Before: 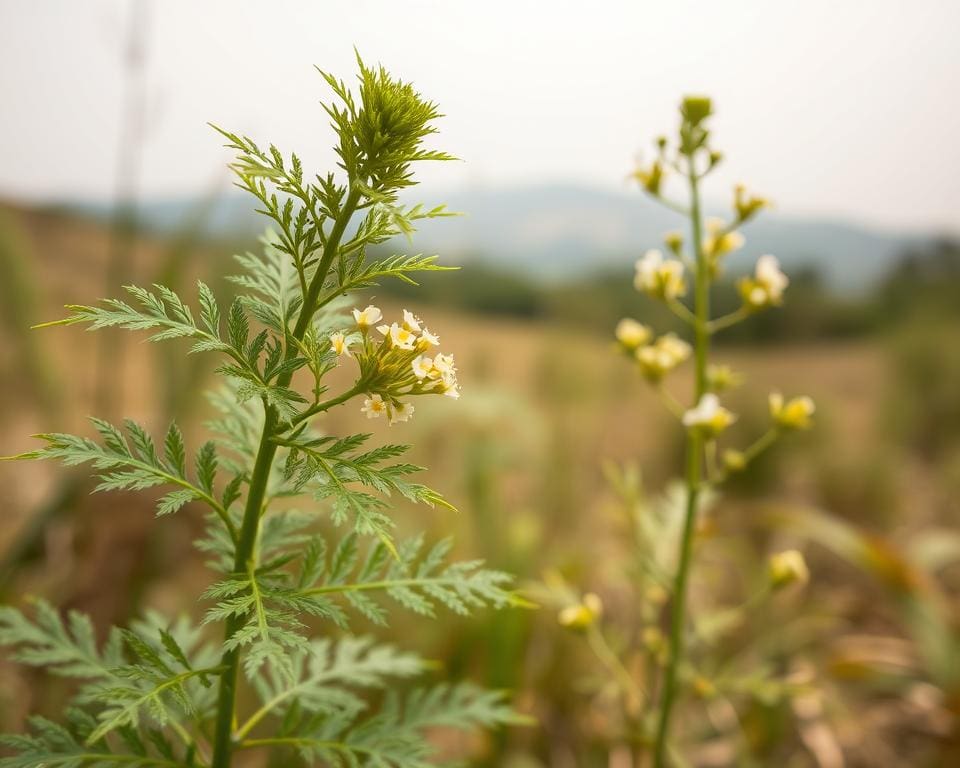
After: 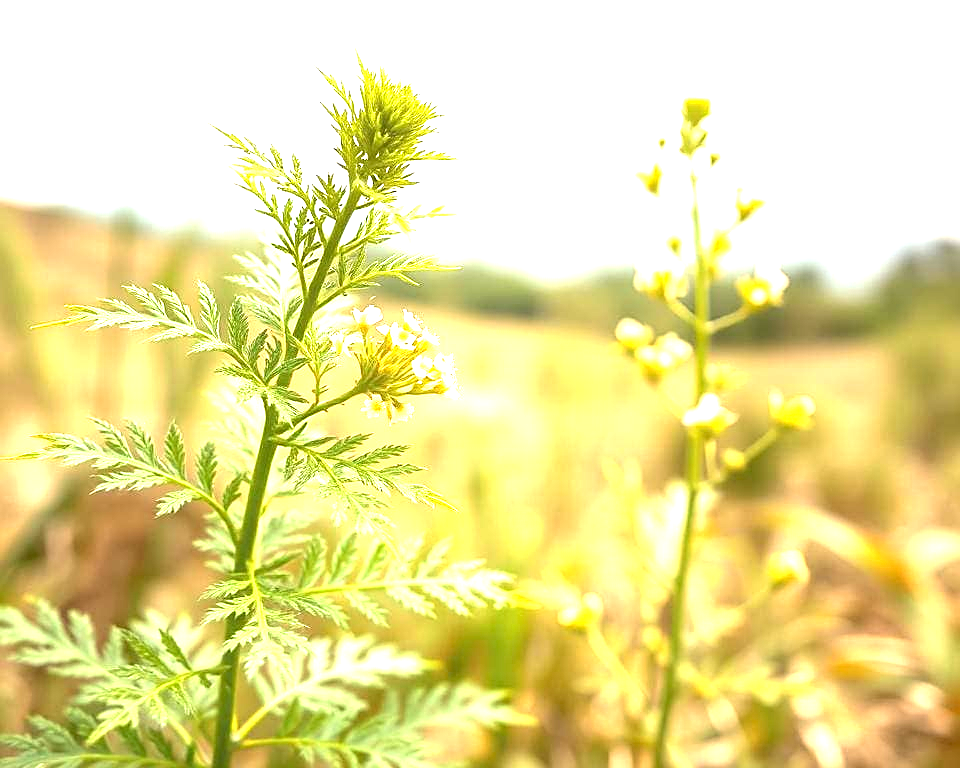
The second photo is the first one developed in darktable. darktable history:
exposure: black level correction 0, exposure 1.955 EV, compensate exposure bias true, compensate highlight preservation false
sharpen: on, module defaults
